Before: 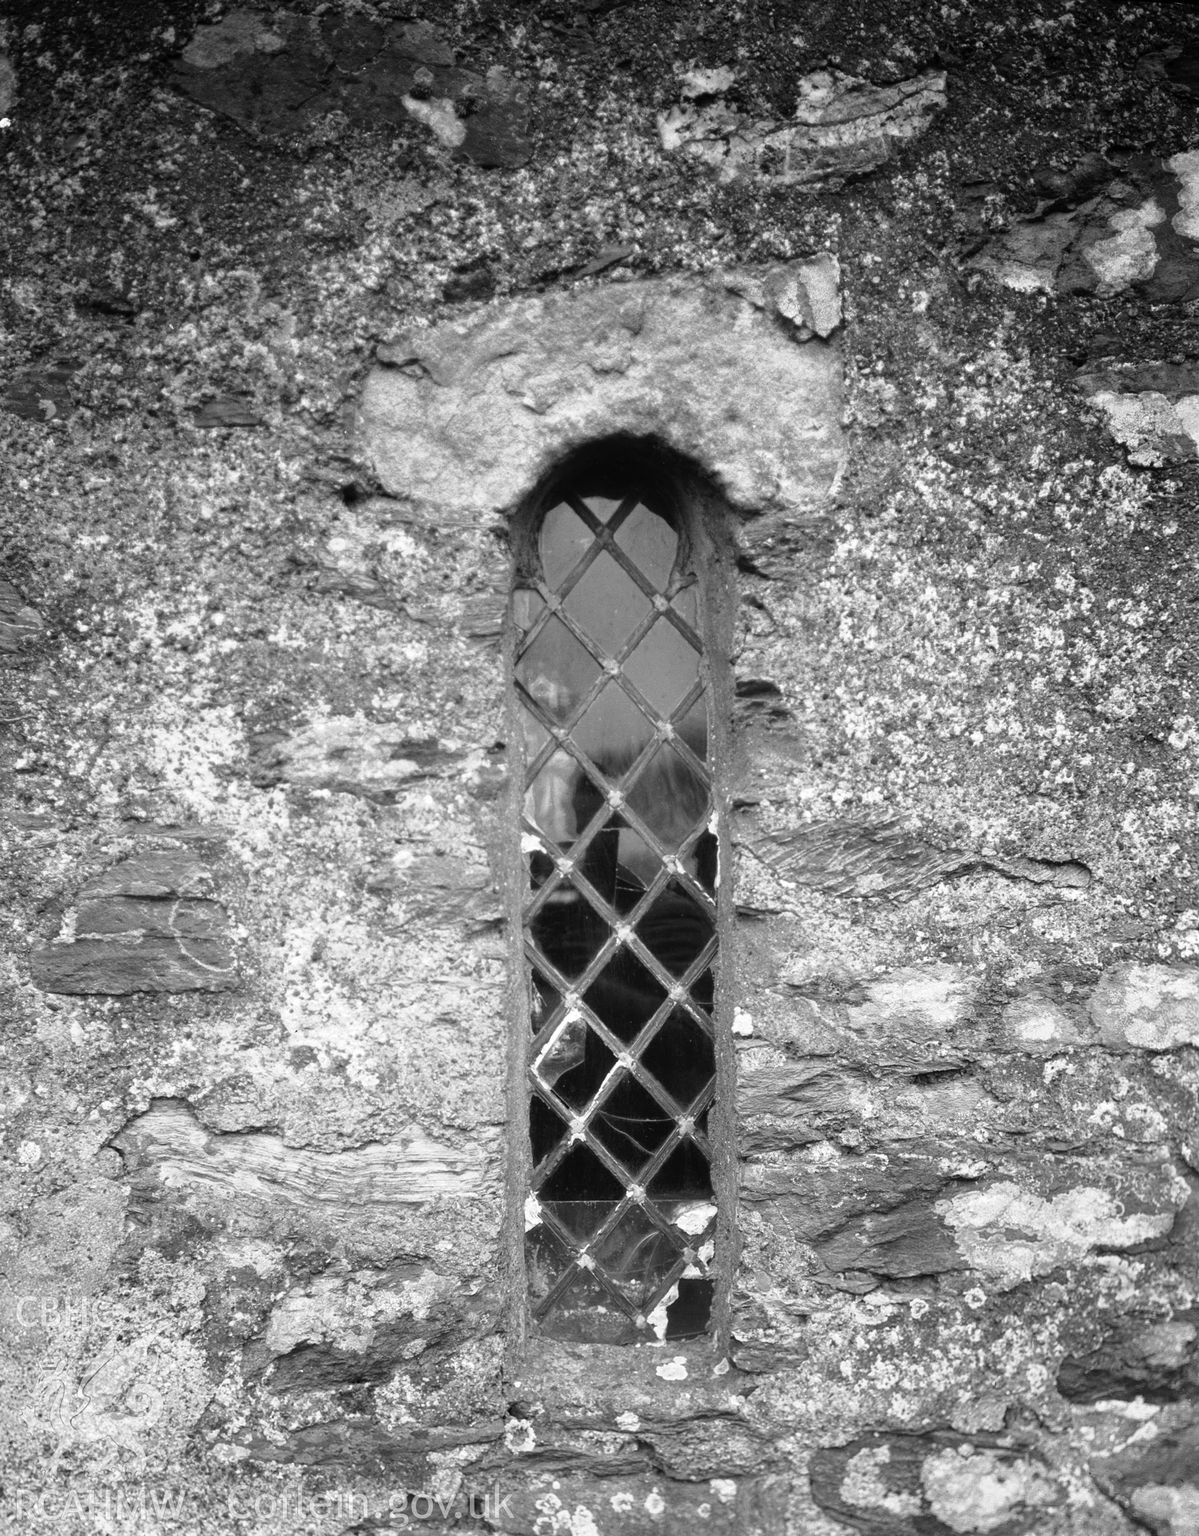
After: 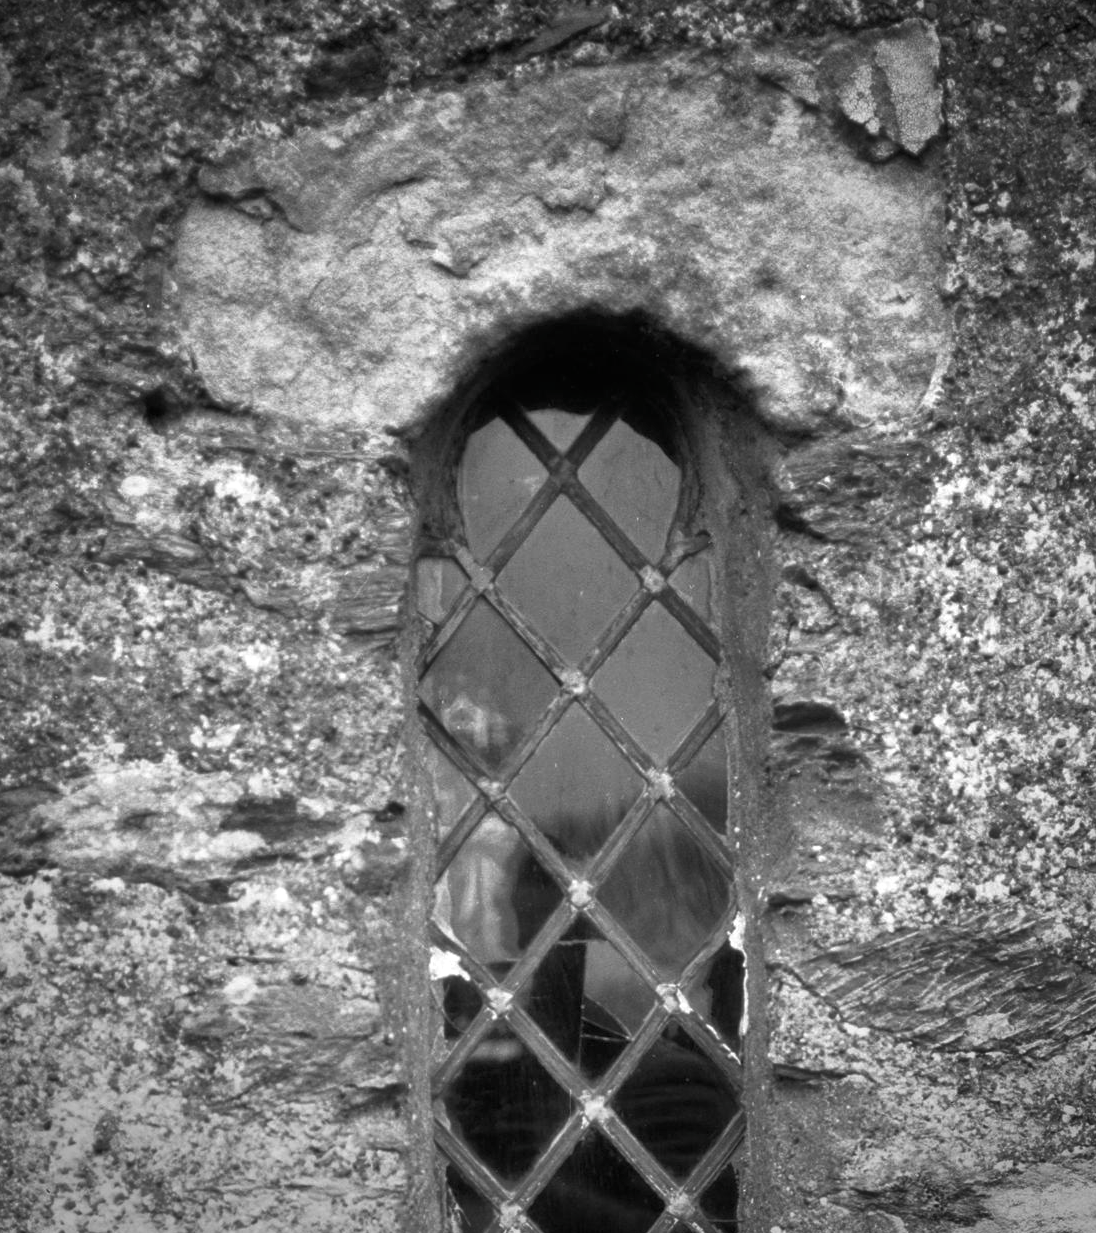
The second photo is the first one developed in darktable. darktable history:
tone equalizer: -7 EV 0.153 EV, -6 EV 0.594 EV, -5 EV 1.14 EV, -4 EV 1.3 EV, -3 EV 1.13 EV, -2 EV 0.6 EV, -1 EV 0.164 EV, smoothing 1
crop: left 21.124%, top 15.694%, right 21.763%, bottom 34.156%
contrast brightness saturation: brightness -0.212, saturation 0.079
vignetting: fall-off start 67.21%, brightness -0.57, saturation -0.001, width/height ratio 1.013
